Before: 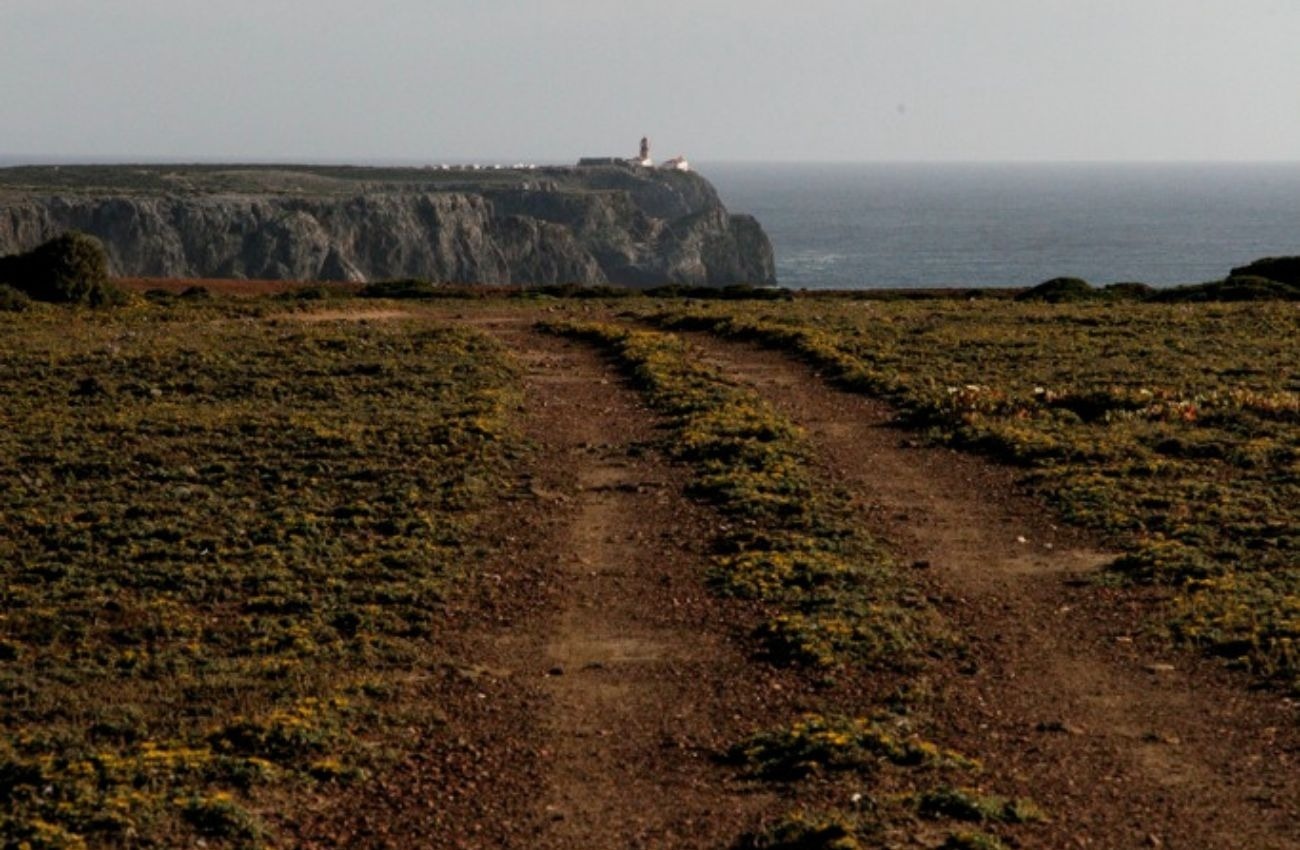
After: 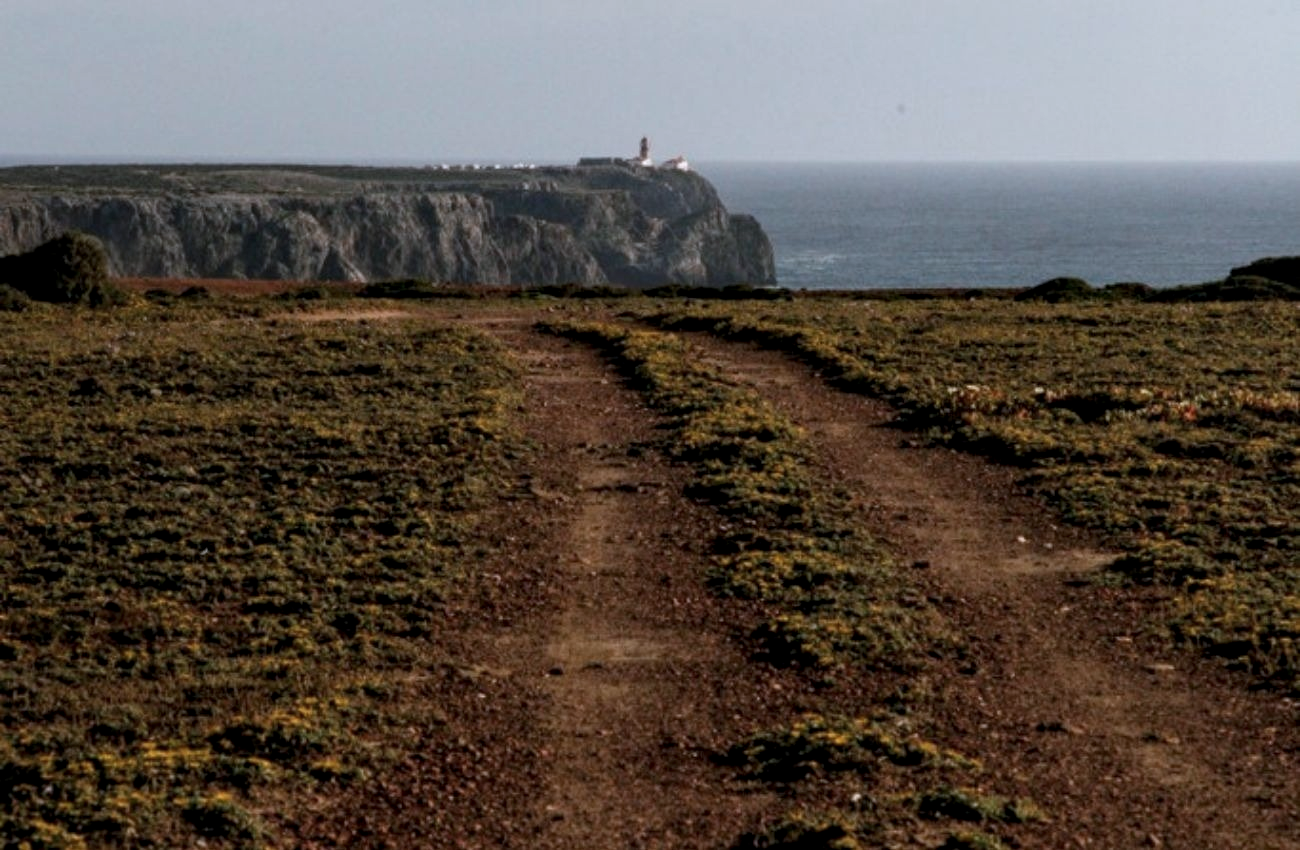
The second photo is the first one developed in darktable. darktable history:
local contrast: on, module defaults
color correction: highlights a* -0.772, highlights b* -8.92
